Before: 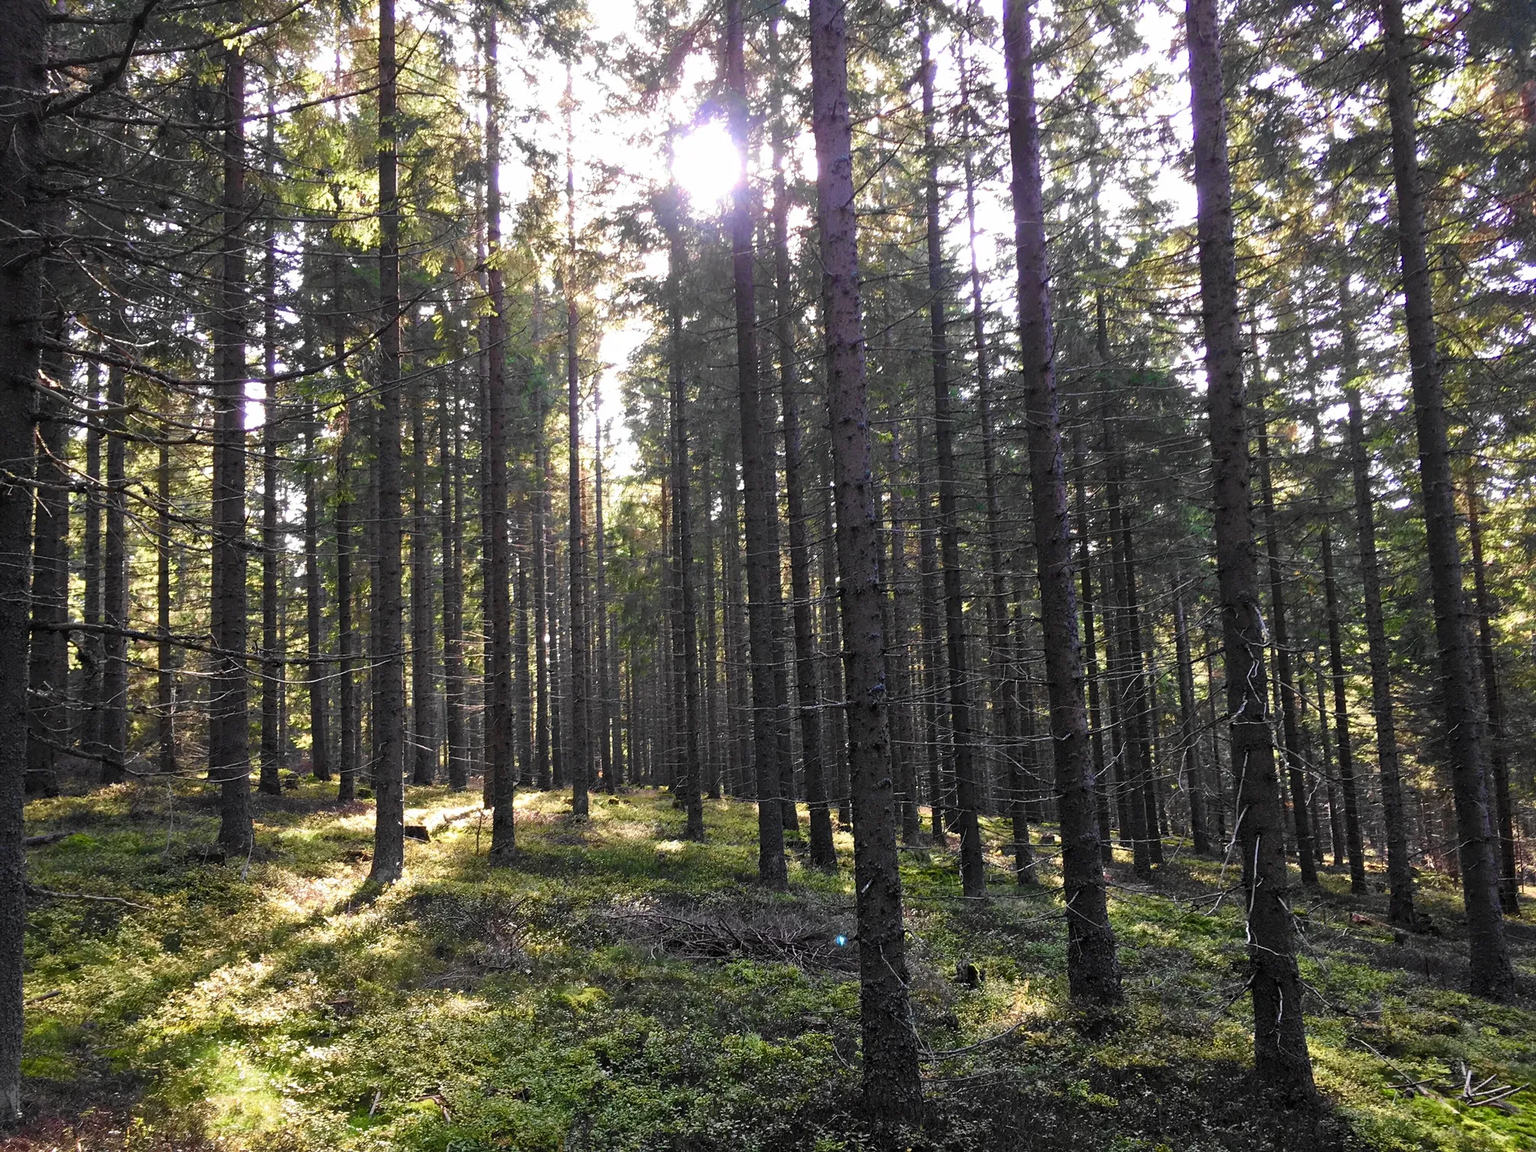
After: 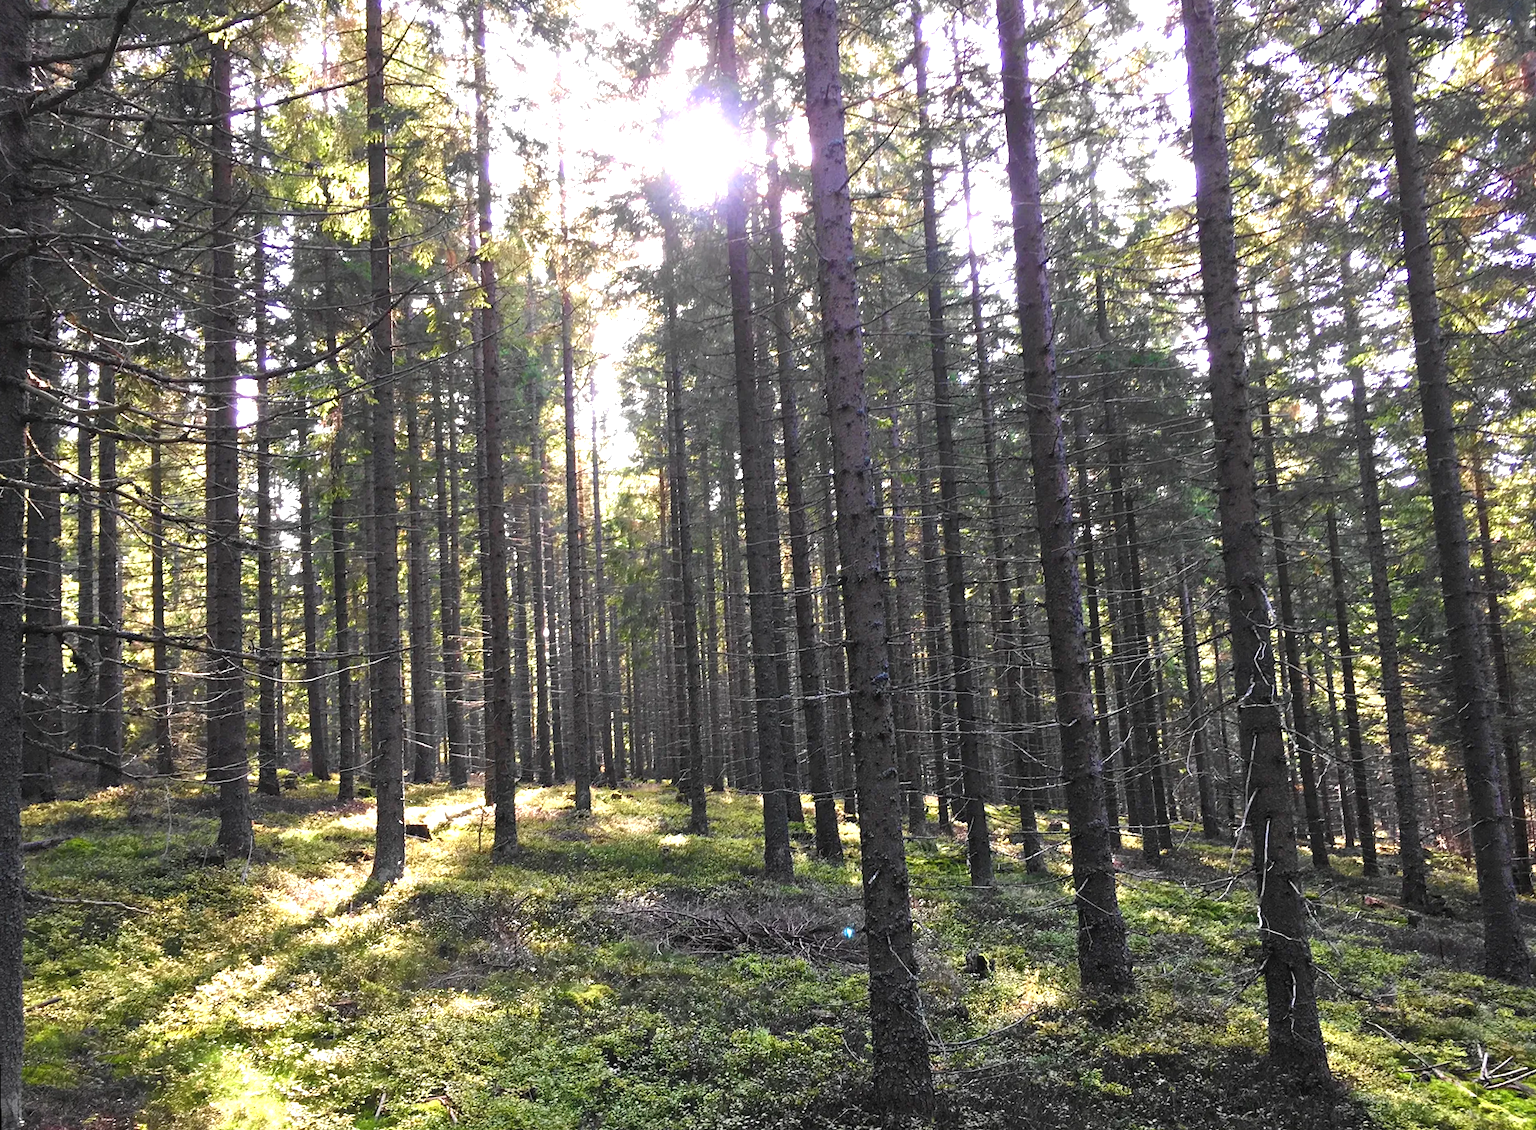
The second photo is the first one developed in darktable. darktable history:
rotate and perspective: rotation -1°, crop left 0.011, crop right 0.989, crop top 0.025, crop bottom 0.975
exposure: black level correction -0.002, exposure 0.708 EV, compensate exposure bias true, compensate highlight preservation false
